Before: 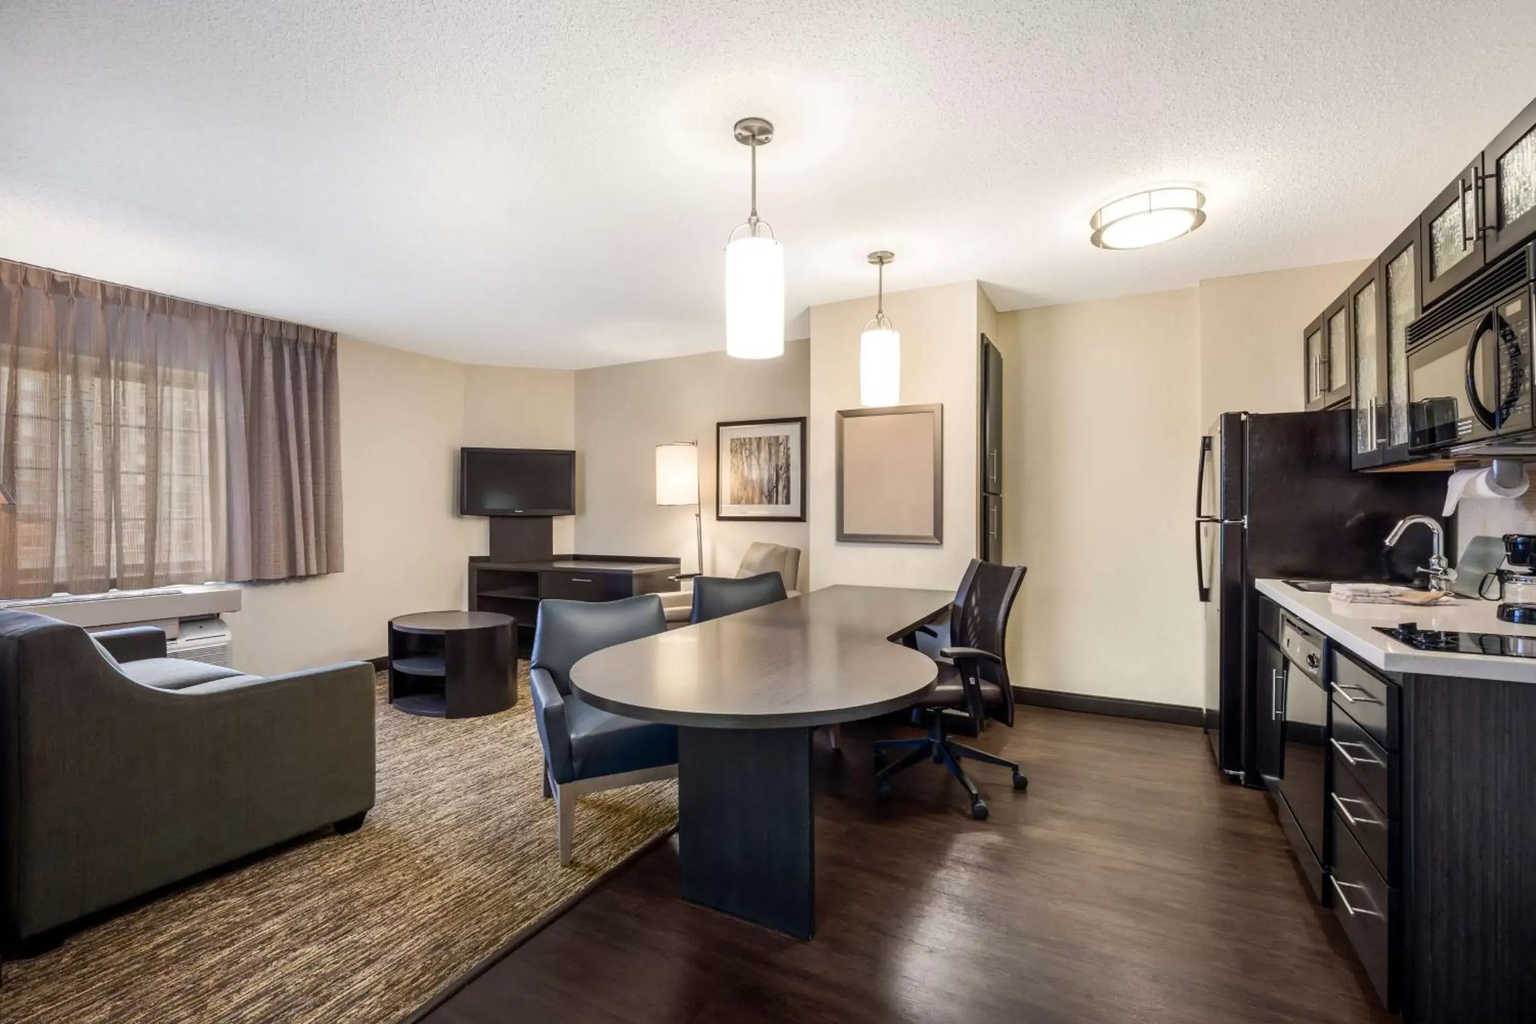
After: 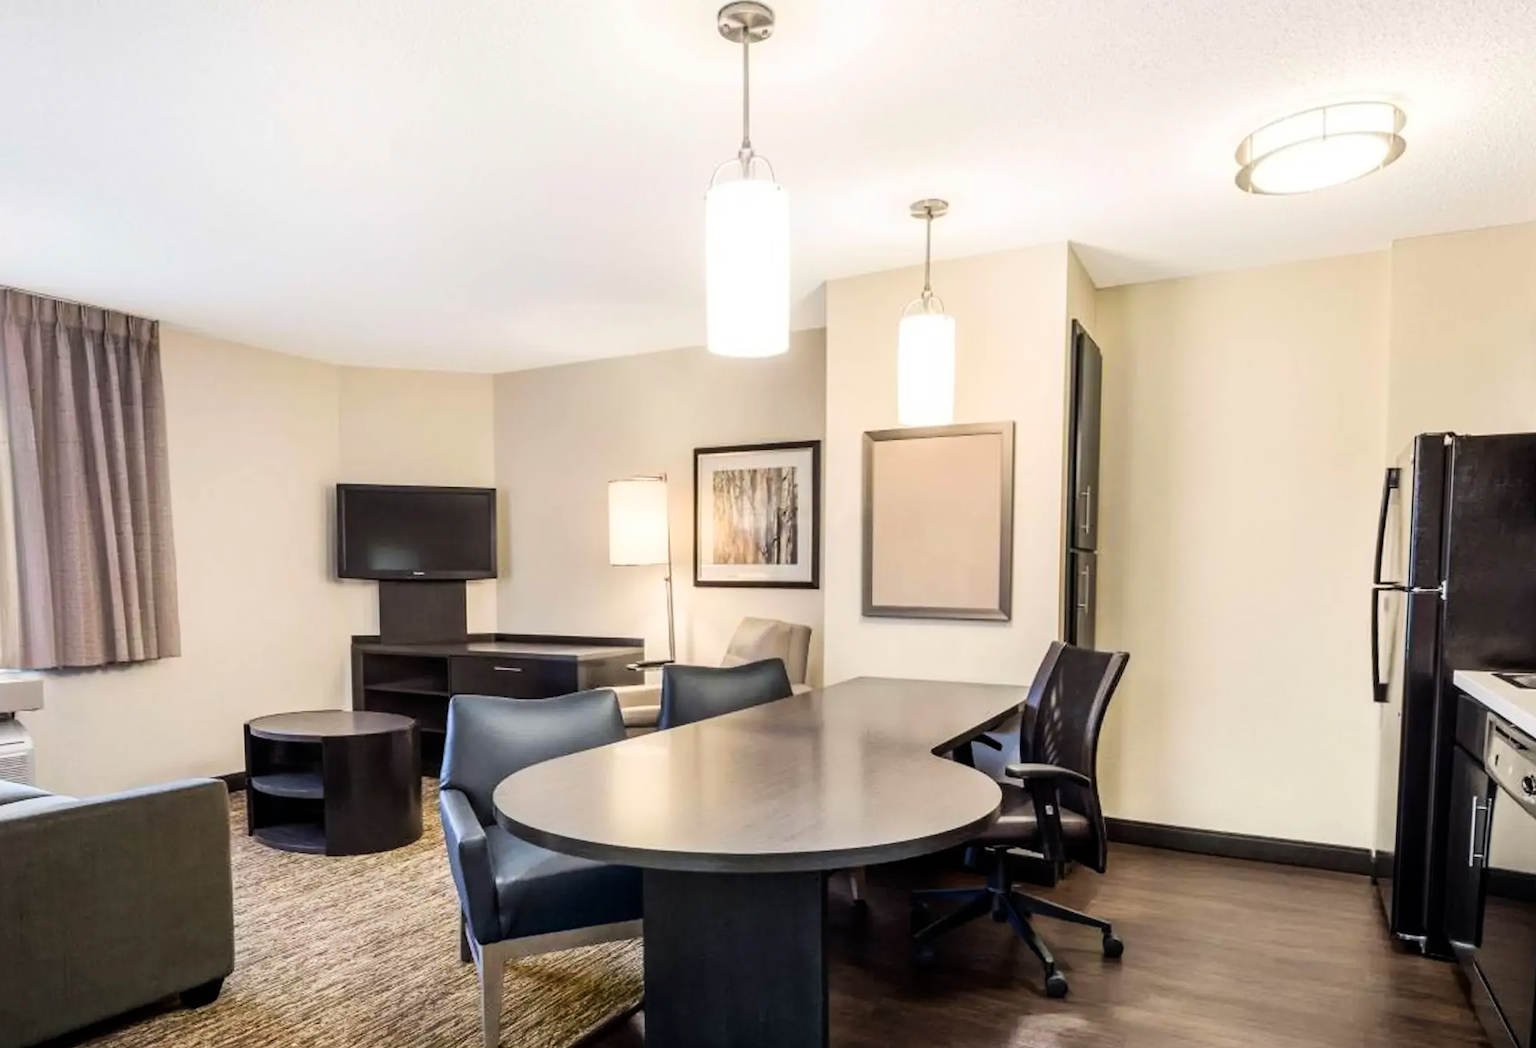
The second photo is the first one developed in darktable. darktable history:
rotate and perspective: rotation 0.074°, lens shift (vertical) 0.096, lens shift (horizontal) -0.041, crop left 0.043, crop right 0.952, crop top 0.024, crop bottom 0.979
tone curve: curves: ch0 [(0, 0) (0.004, 0.001) (0.133, 0.112) (0.325, 0.362) (0.832, 0.893) (1, 1)], color space Lab, linked channels, preserve colors none
crop and rotate: left 11.831%, top 11.346%, right 13.429%, bottom 13.899%
